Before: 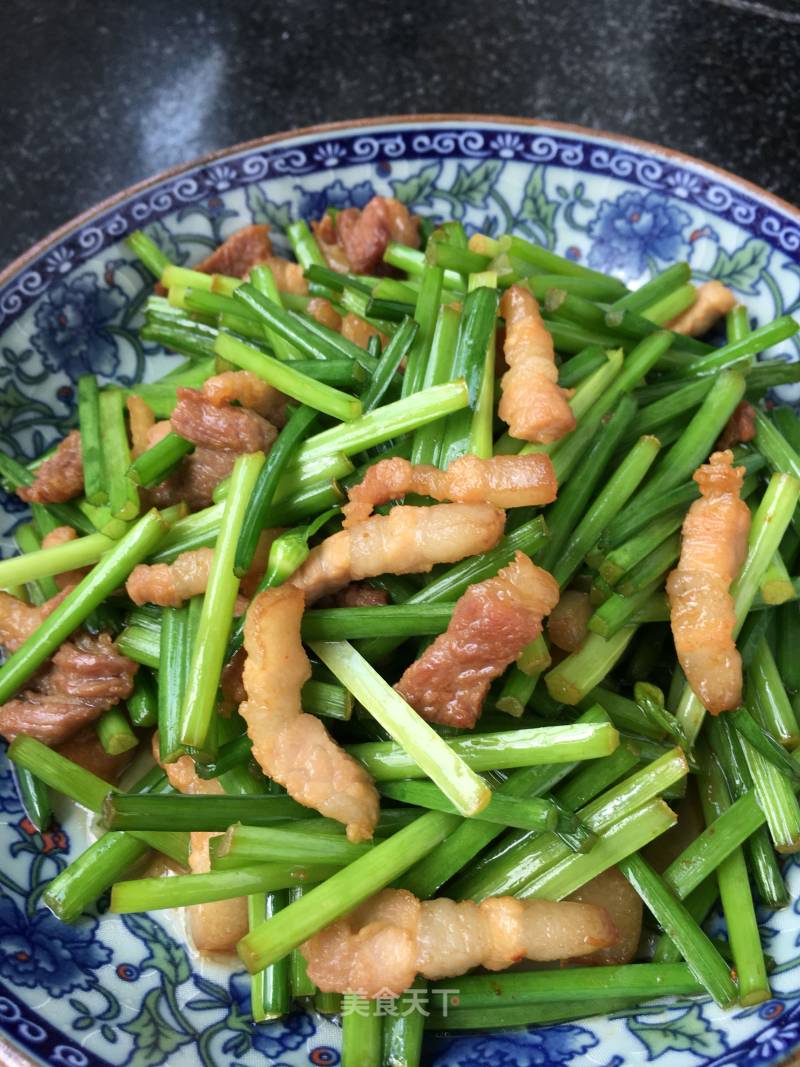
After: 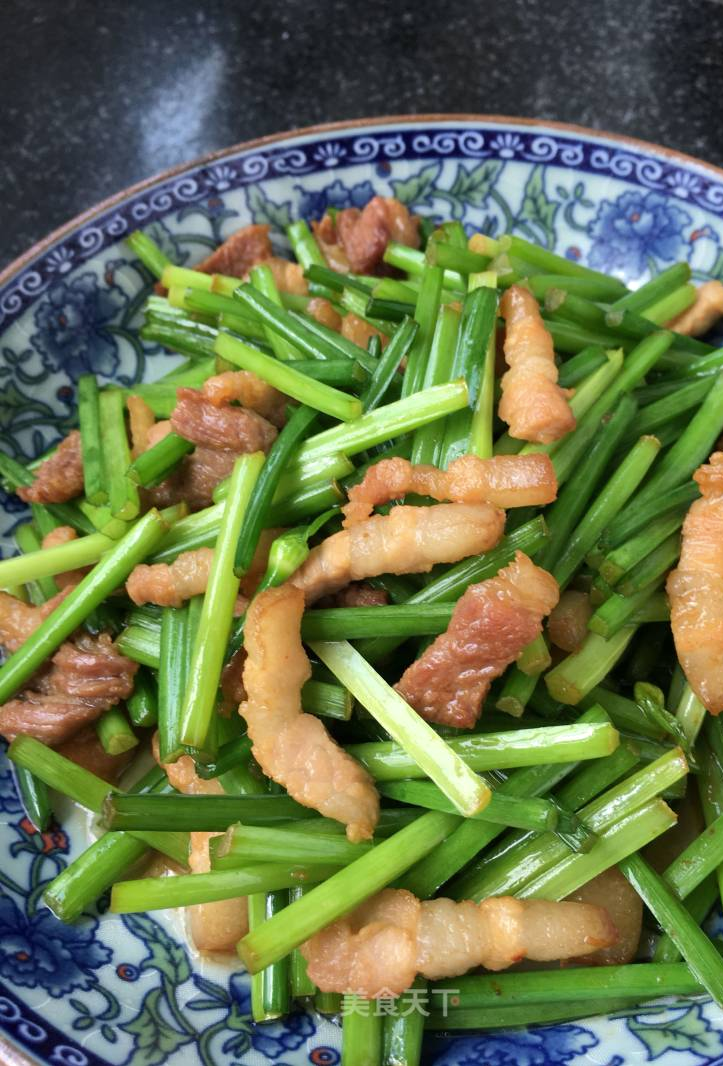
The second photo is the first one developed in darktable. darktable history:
crop: right 9.515%, bottom 0.03%
shadows and highlights: shadows 9.79, white point adjustment 0.938, highlights -39.55
